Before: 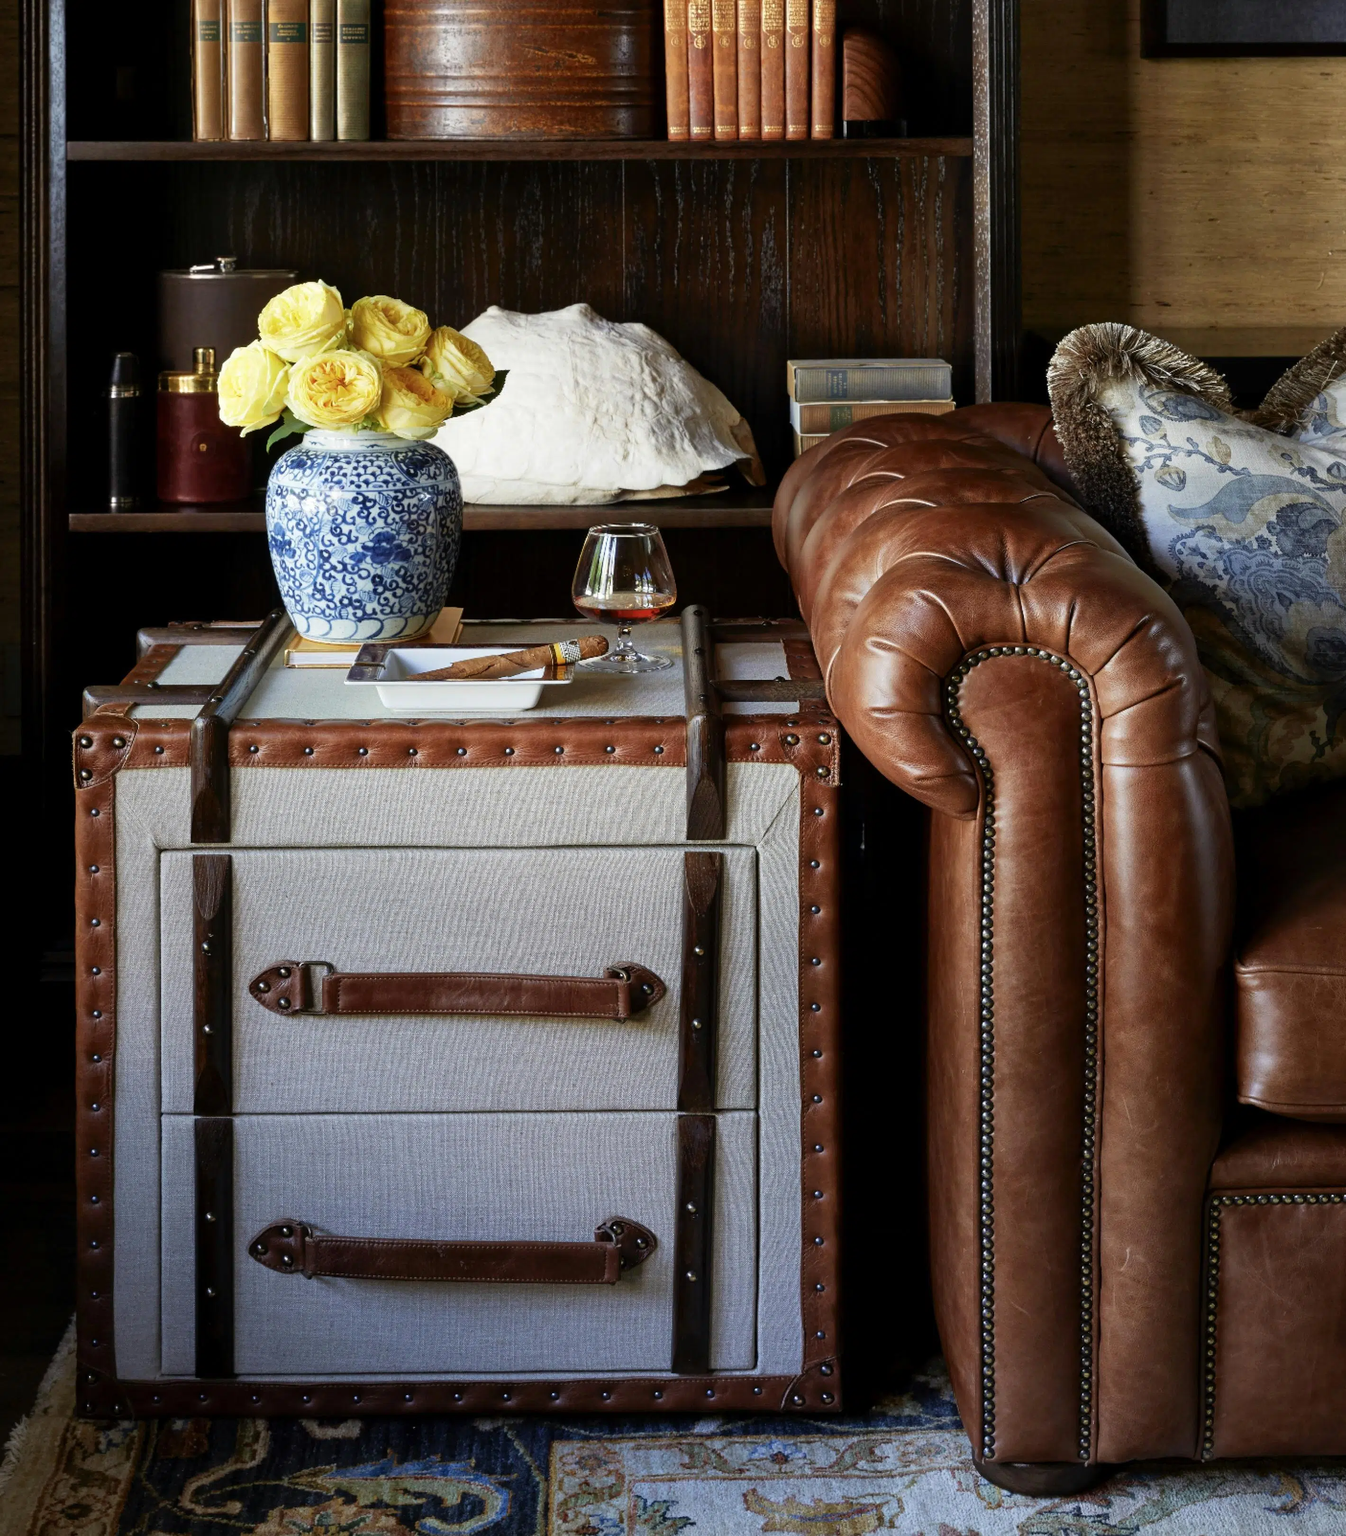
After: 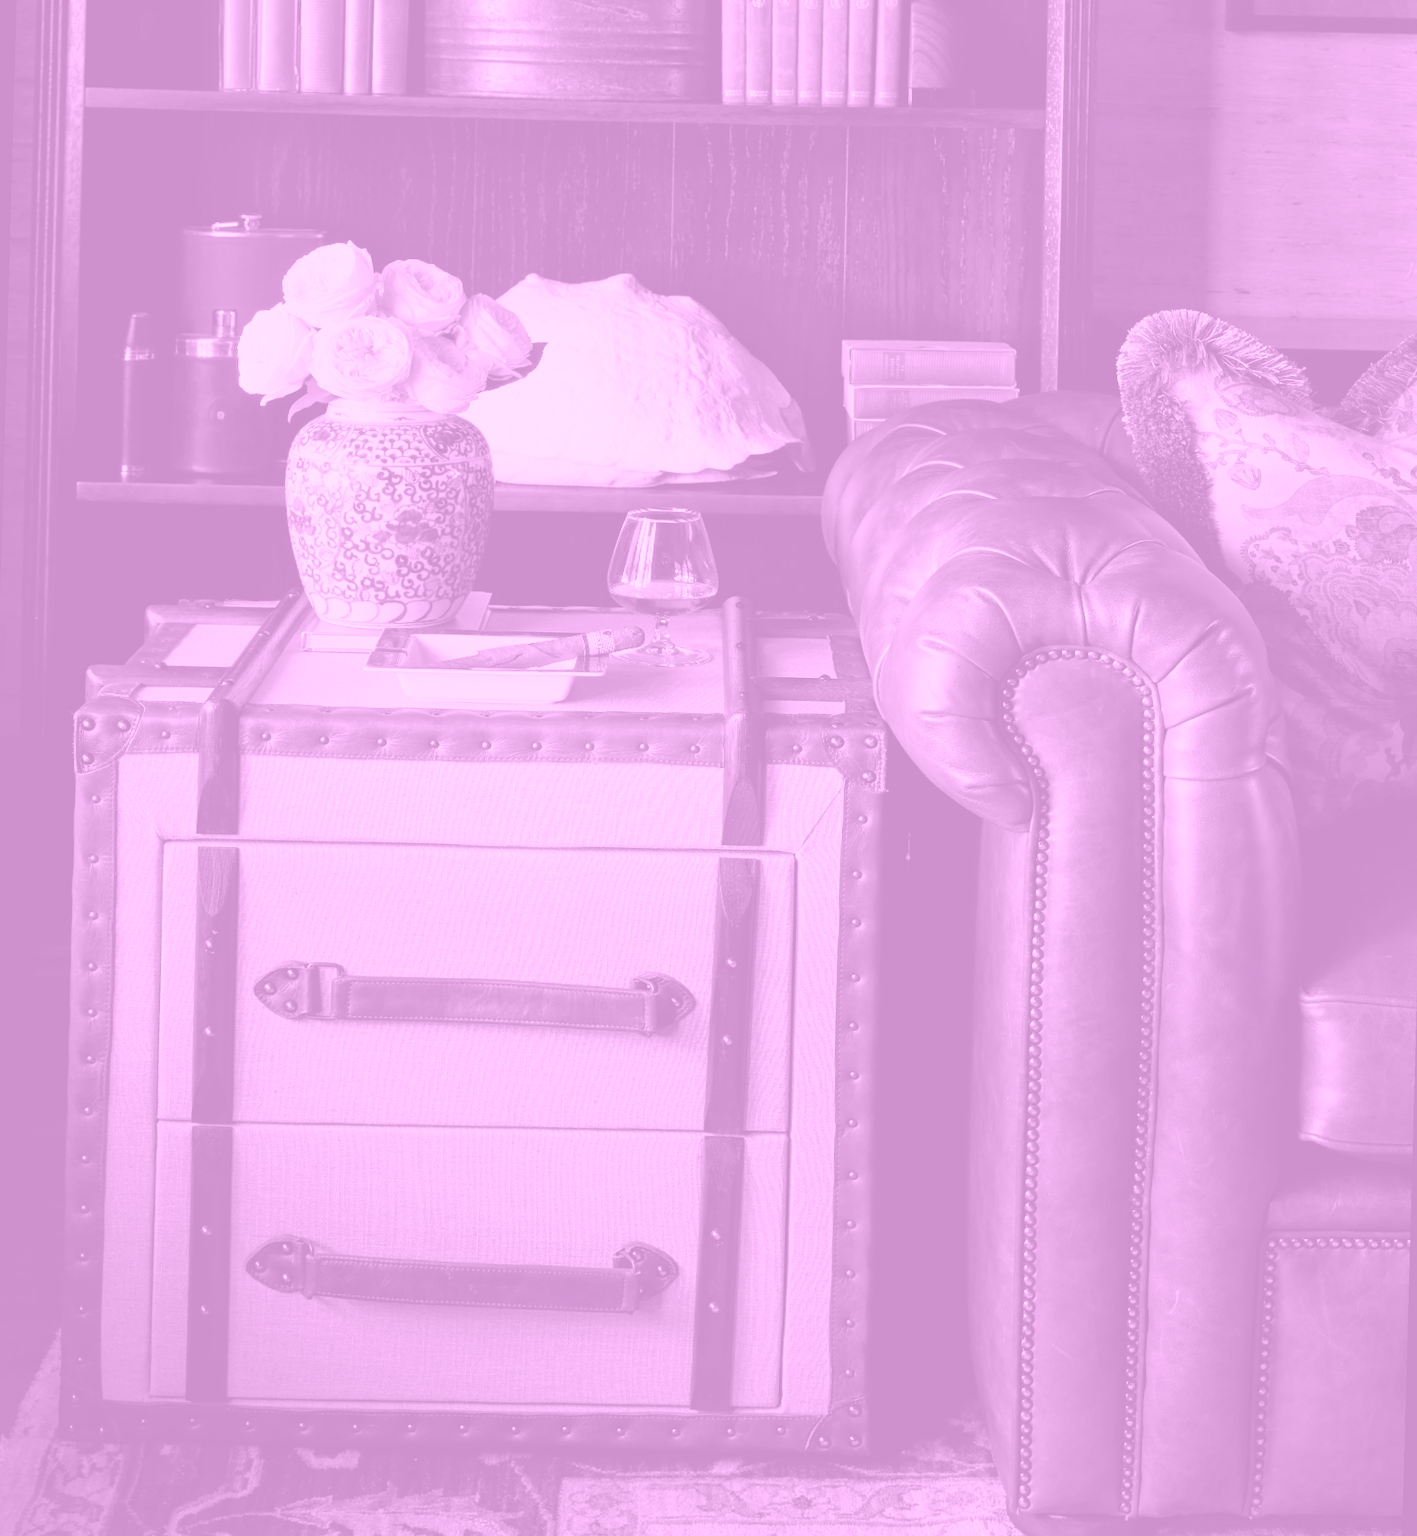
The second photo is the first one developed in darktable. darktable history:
colorize: hue 331.2°, saturation 69%, source mix 30.28%, lightness 69.02%, version 1
velvia: on, module defaults
rotate and perspective: rotation 1.57°, crop left 0.018, crop right 0.982, crop top 0.039, crop bottom 0.961
